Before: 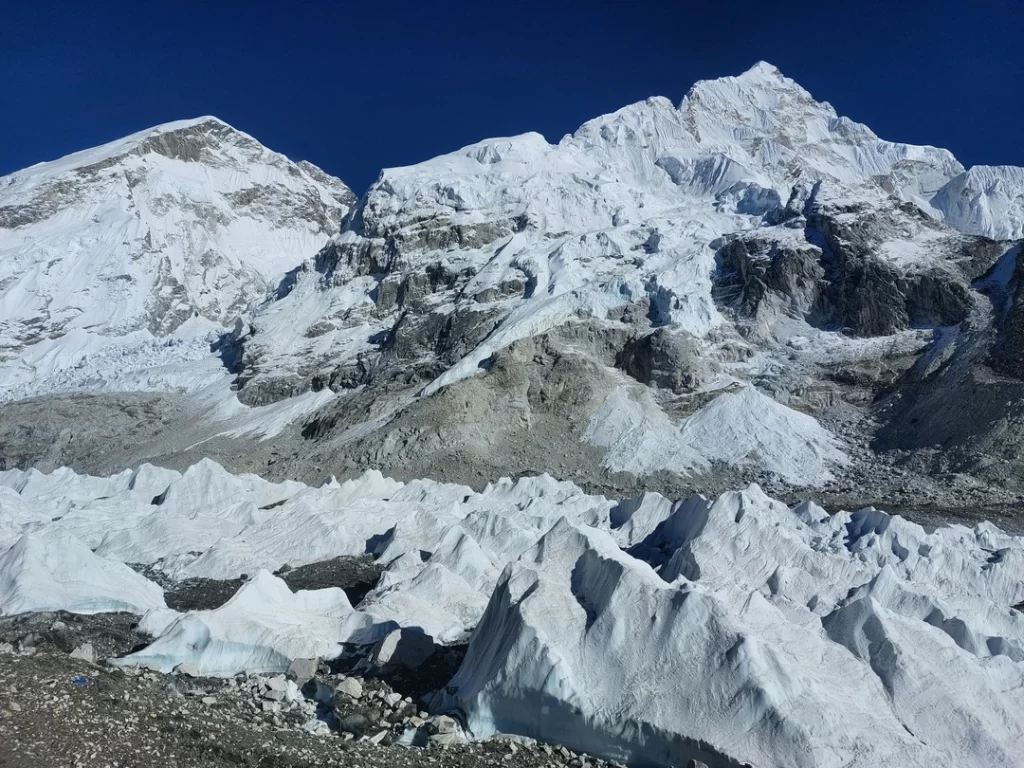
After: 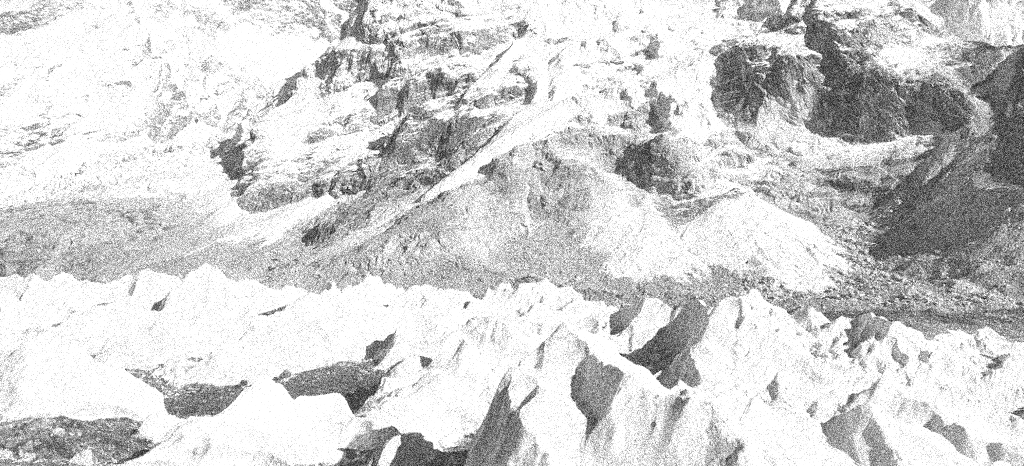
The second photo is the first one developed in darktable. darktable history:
crop and rotate: top 25.357%, bottom 13.942%
monochrome: on, module defaults
grain: coarseness 3.75 ISO, strength 100%, mid-tones bias 0%
exposure: black level correction 0.001, compensate highlight preservation false
colorize: hue 28.8°, source mix 100%
